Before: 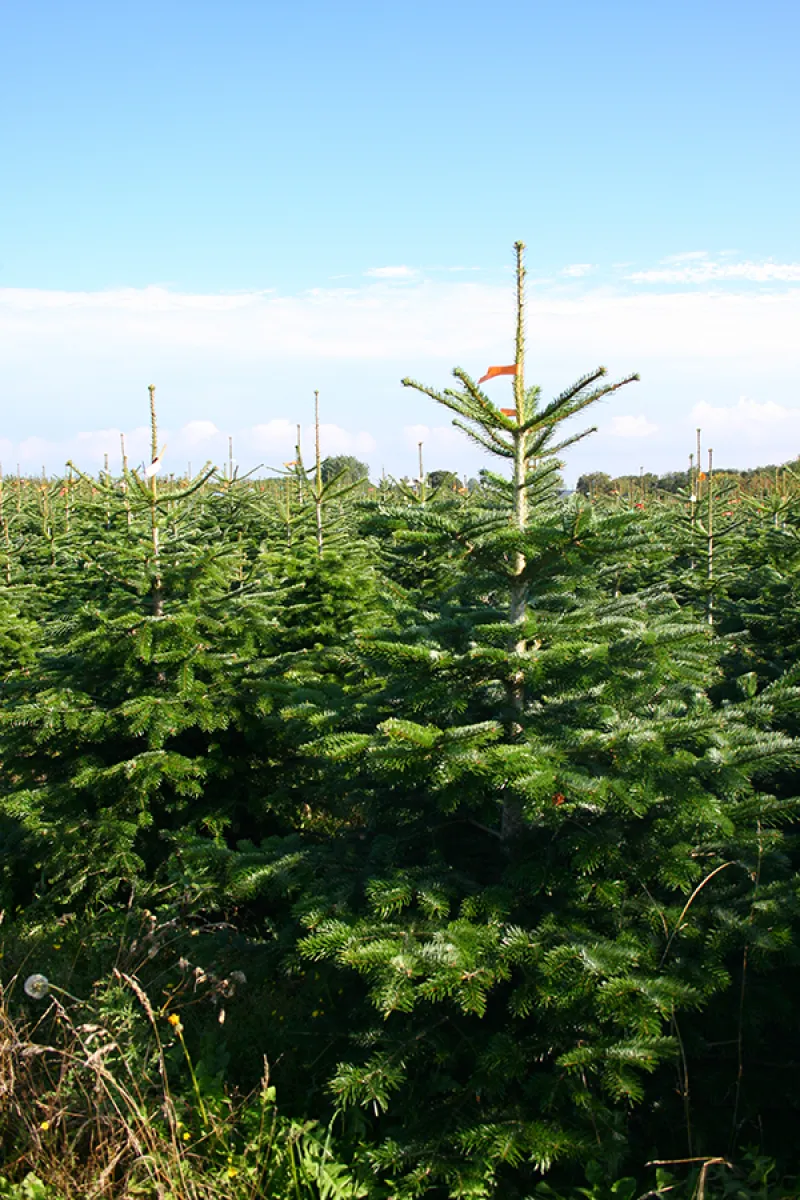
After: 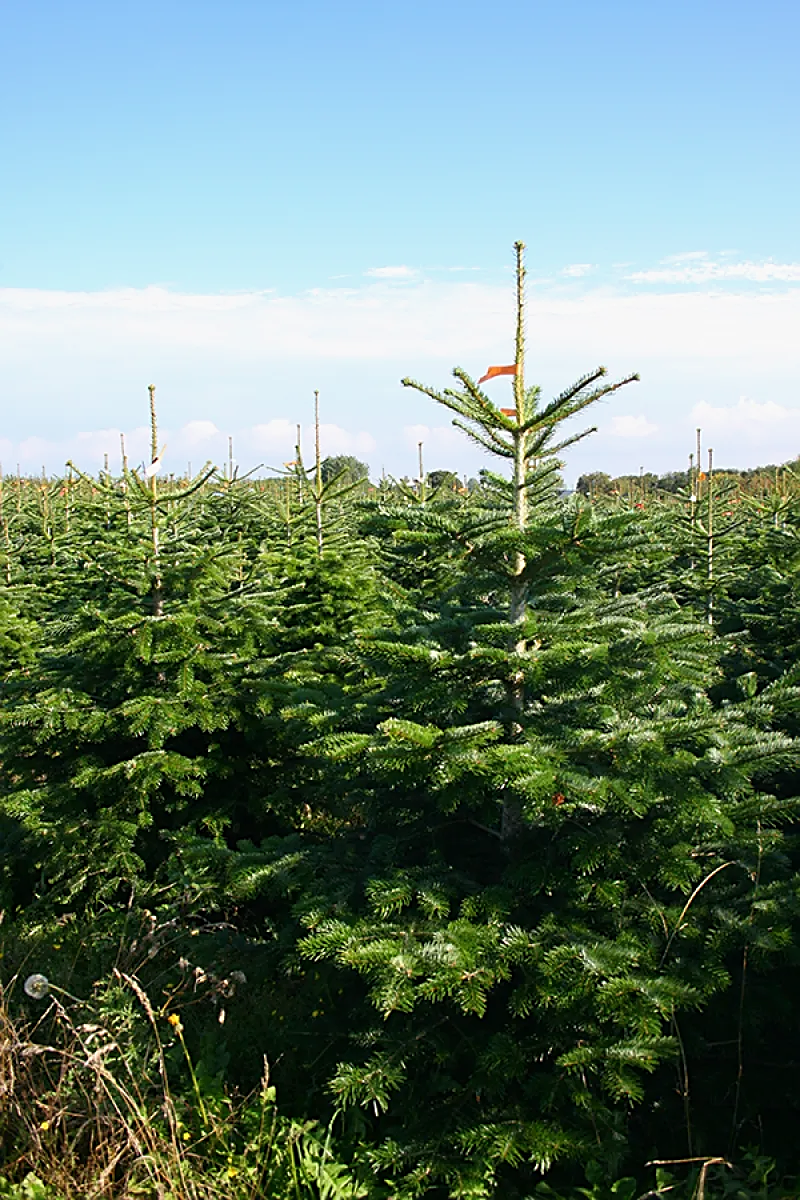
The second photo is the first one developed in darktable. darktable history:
sharpen: on, module defaults
exposure: exposure -0.072 EV, compensate highlight preservation false
